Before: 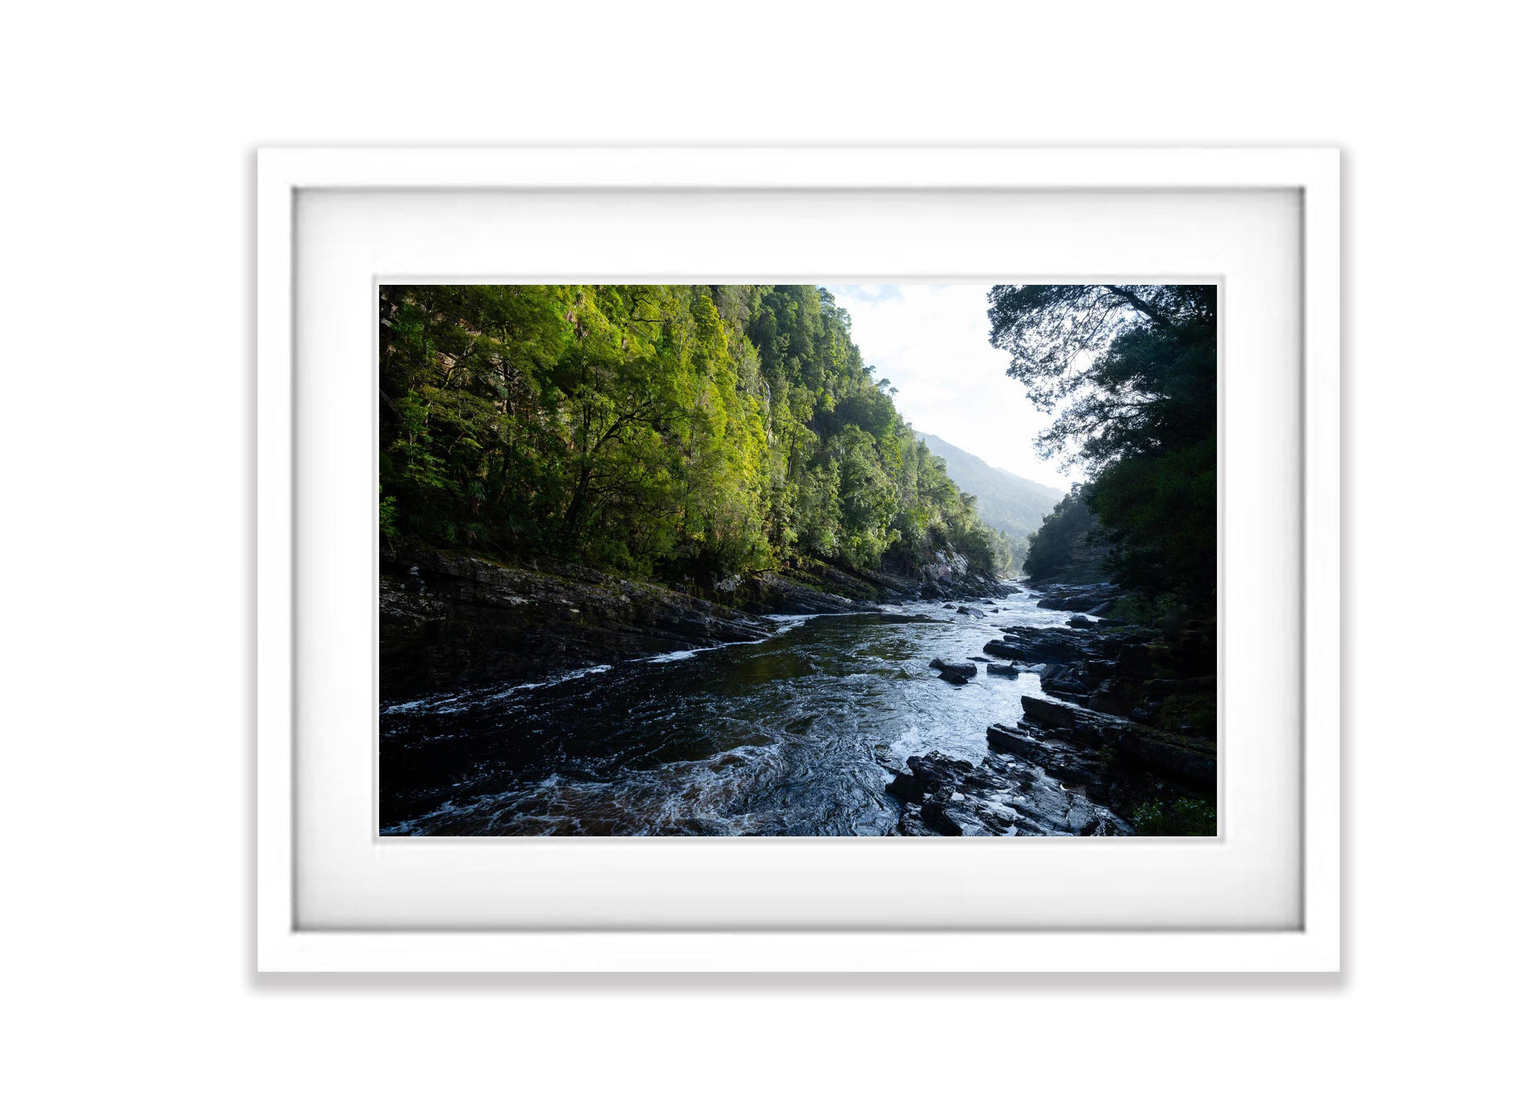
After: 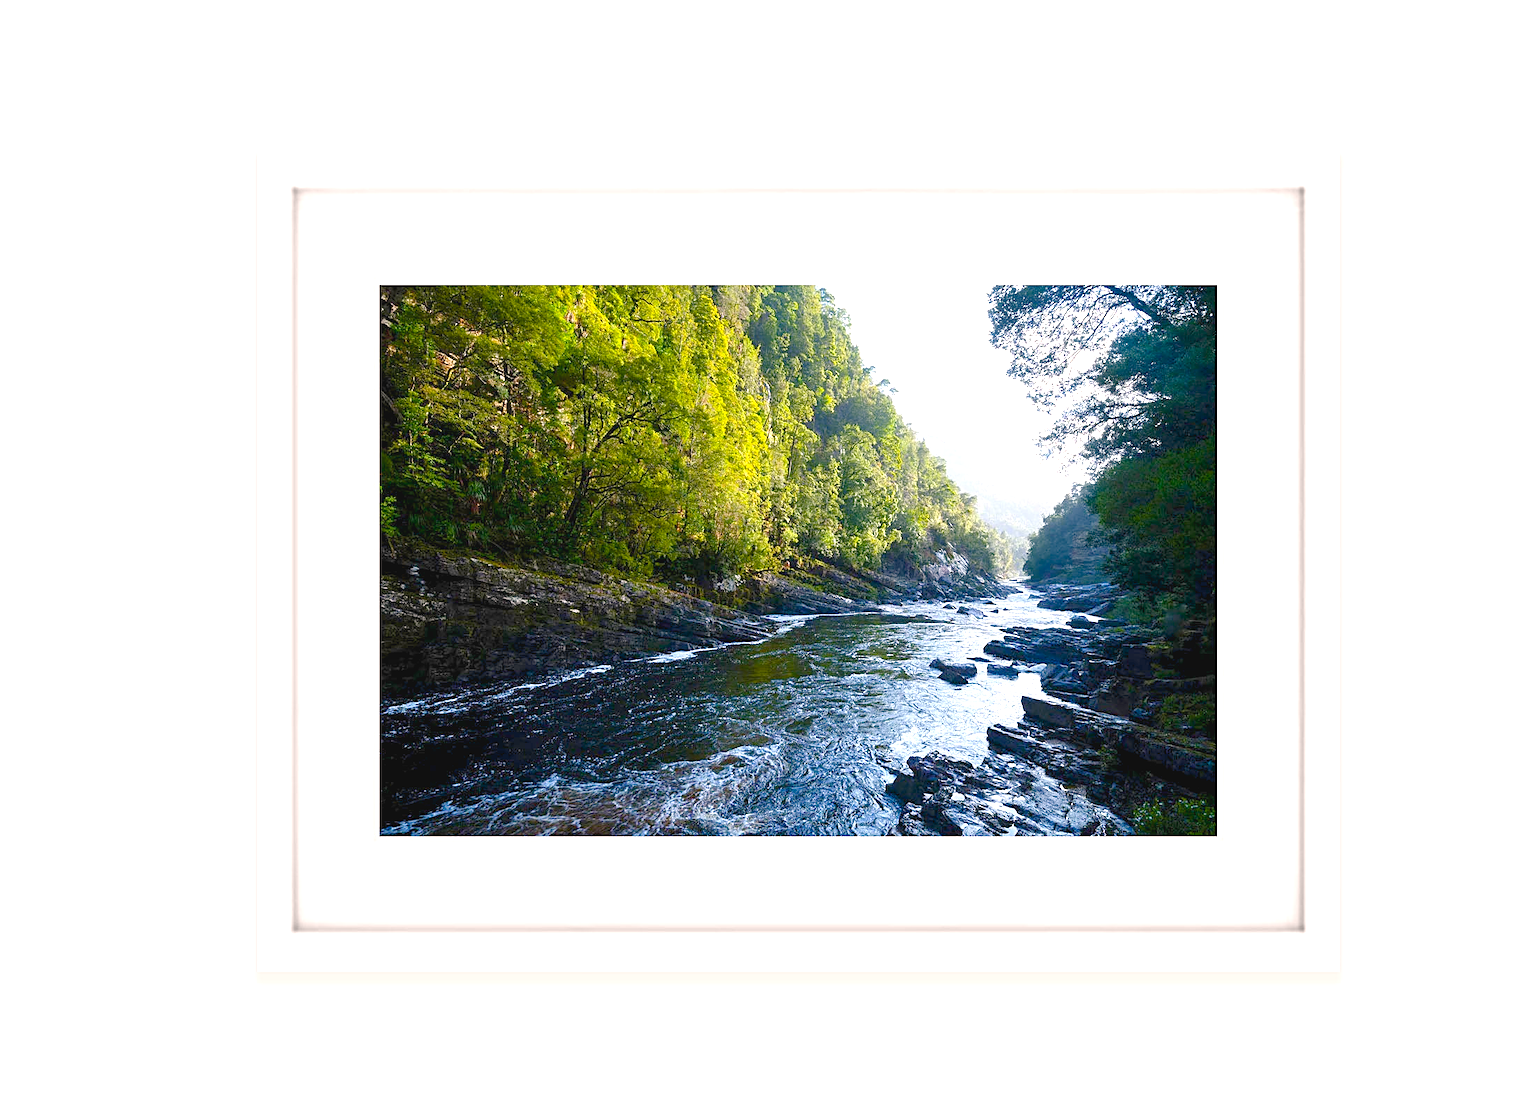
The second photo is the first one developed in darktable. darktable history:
contrast brightness saturation: contrast -0.092, saturation -0.096
exposure: black level correction 0.001, exposure 1.735 EV, compensate highlight preservation false
color balance rgb: highlights gain › chroma 2.046%, highlights gain › hue 46.03°, linear chroma grading › global chroma 9.098%, perceptual saturation grading › global saturation 35.19%, perceptual saturation grading › highlights -29.949%, perceptual saturation grading › shadows 34.547%, hue shift -1.59°, contrast -21.664%
sharpen: on, module defaults
